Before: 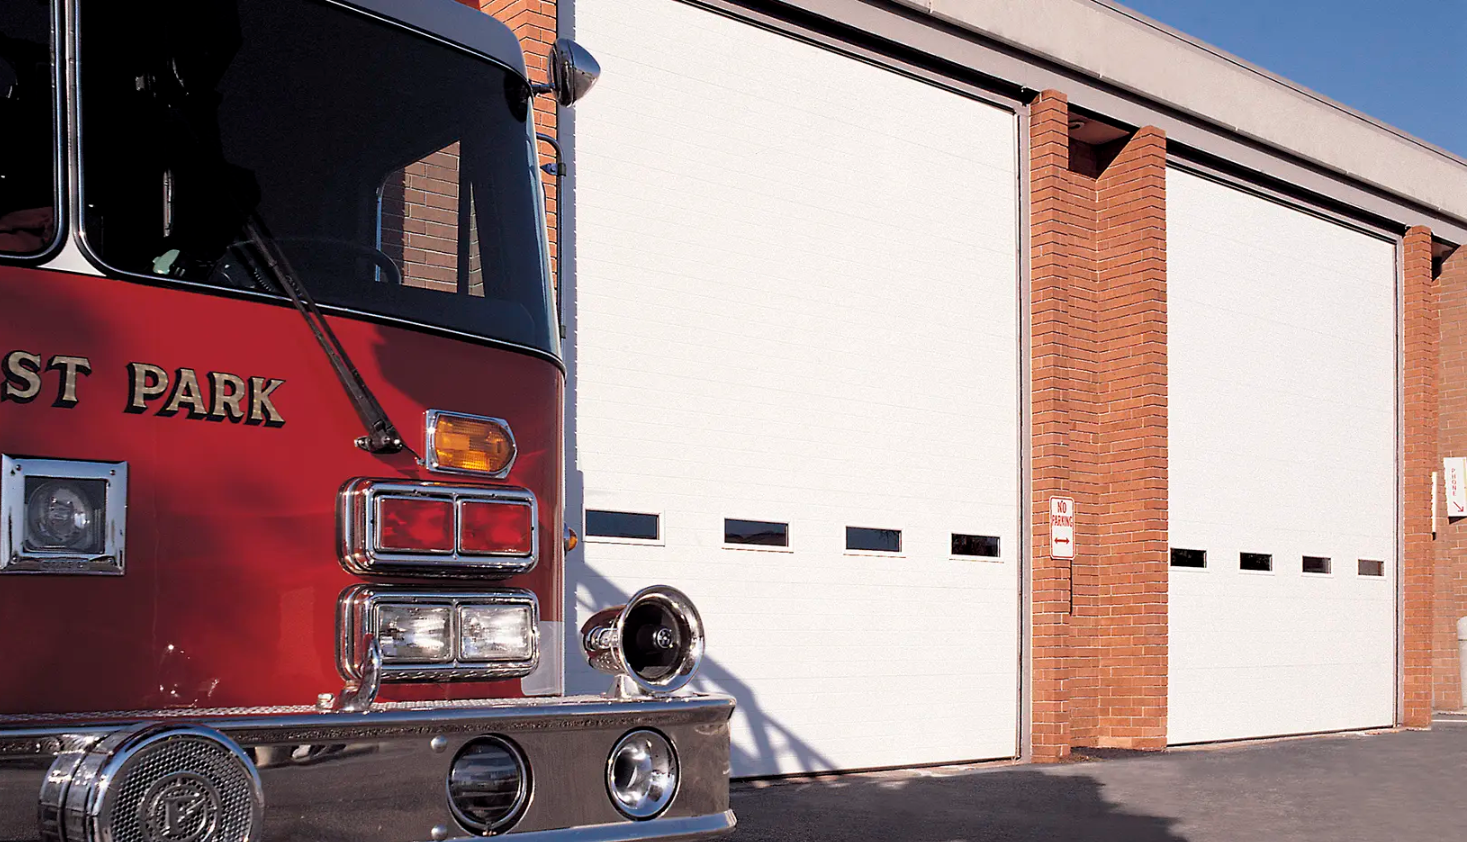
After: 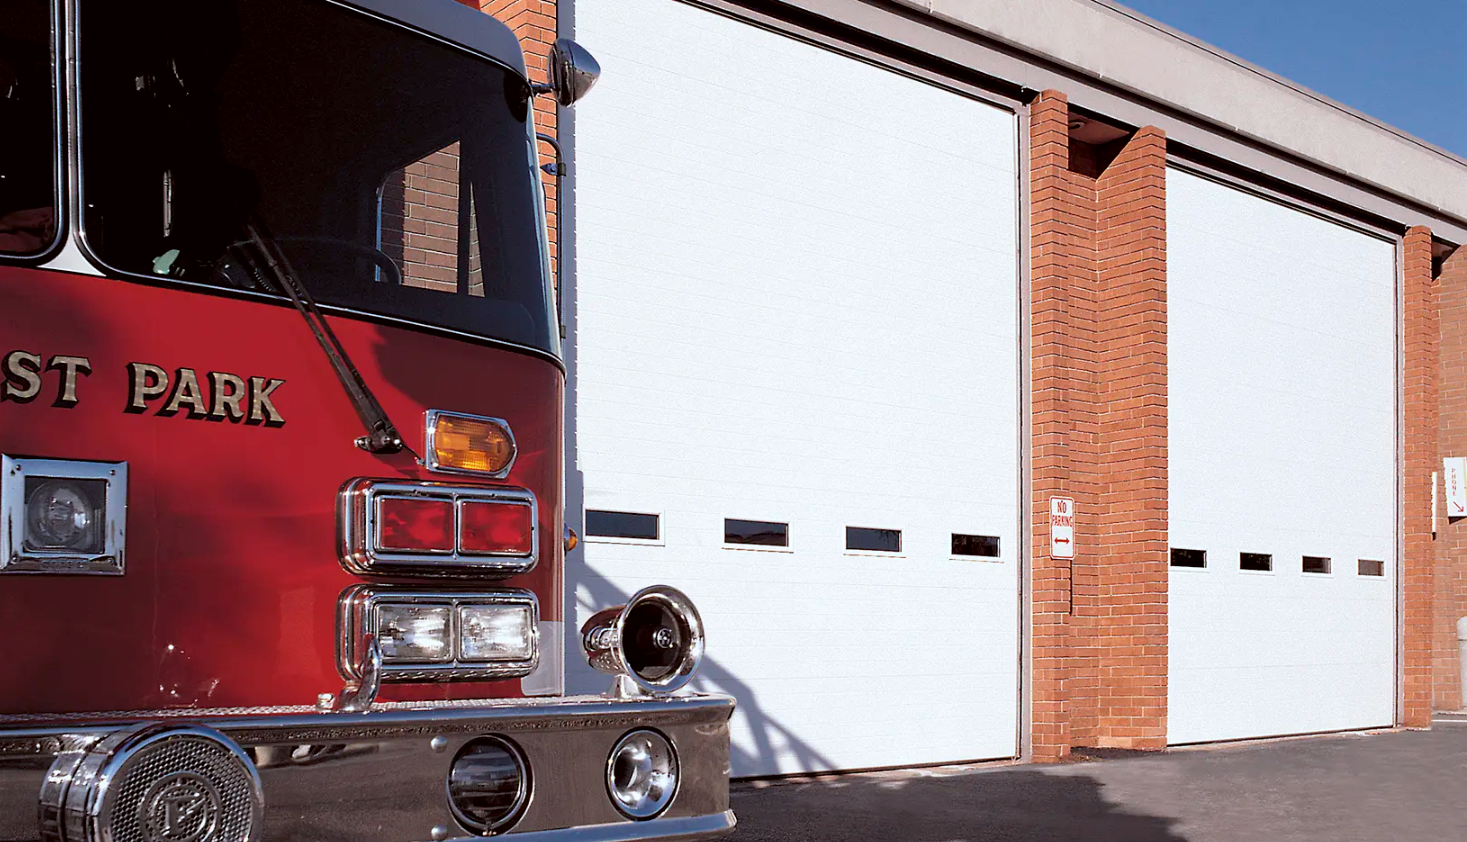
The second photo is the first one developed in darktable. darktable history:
color correction: highlights a* -3.28, highlights b* -6.24, shadows a* 3.1, shadows b* 5.19
exposure: black level correction 0.001, compensate highlight preservation false
